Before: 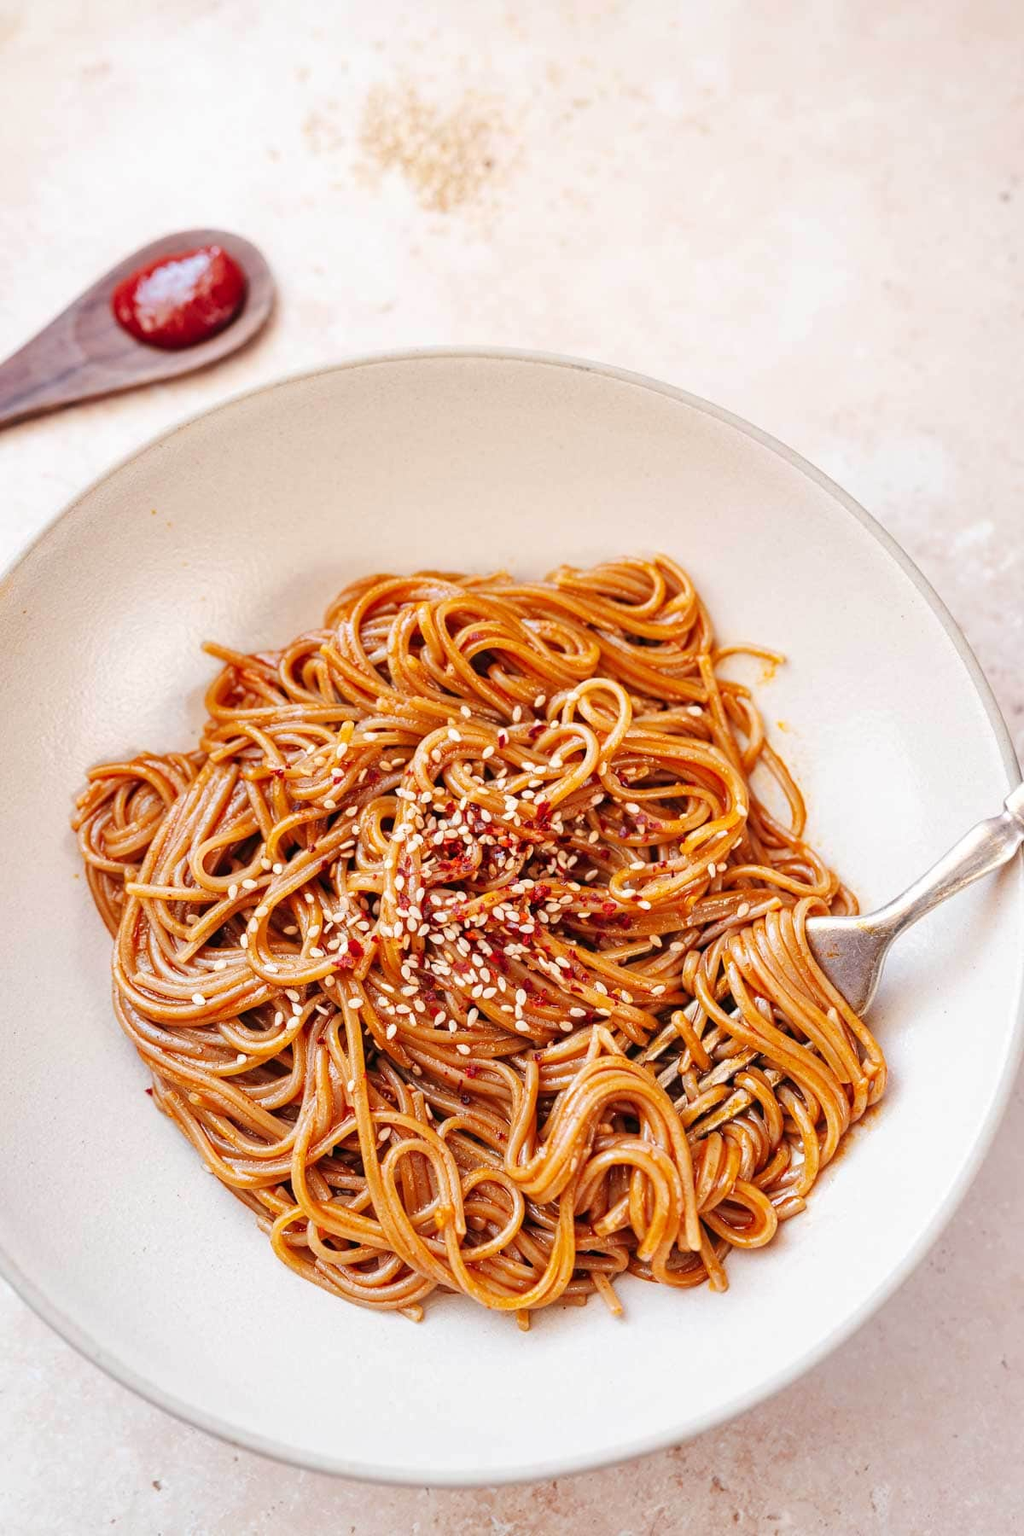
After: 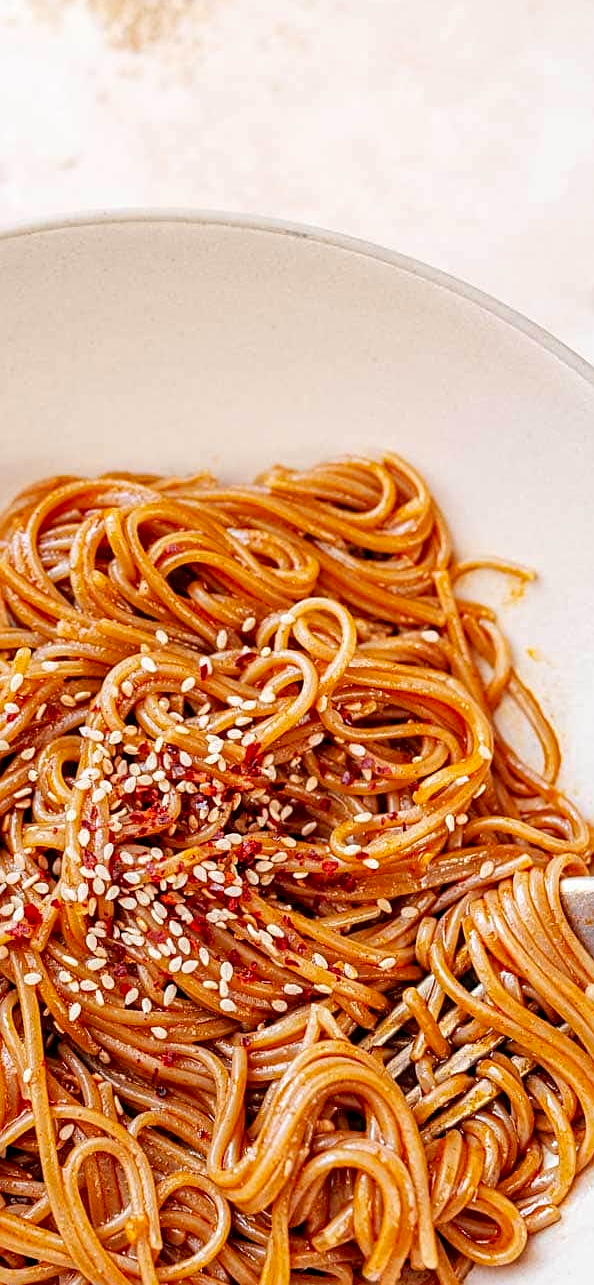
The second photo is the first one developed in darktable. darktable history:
exposure: black level correction 0.009, exposure 0.014 EV, compensate highlight preservation false
sharpen: on, module defaults
local contrast: detail 110%
crop: left 32.075%, top 10.976%, right 18.355%, bottom 17.596%
